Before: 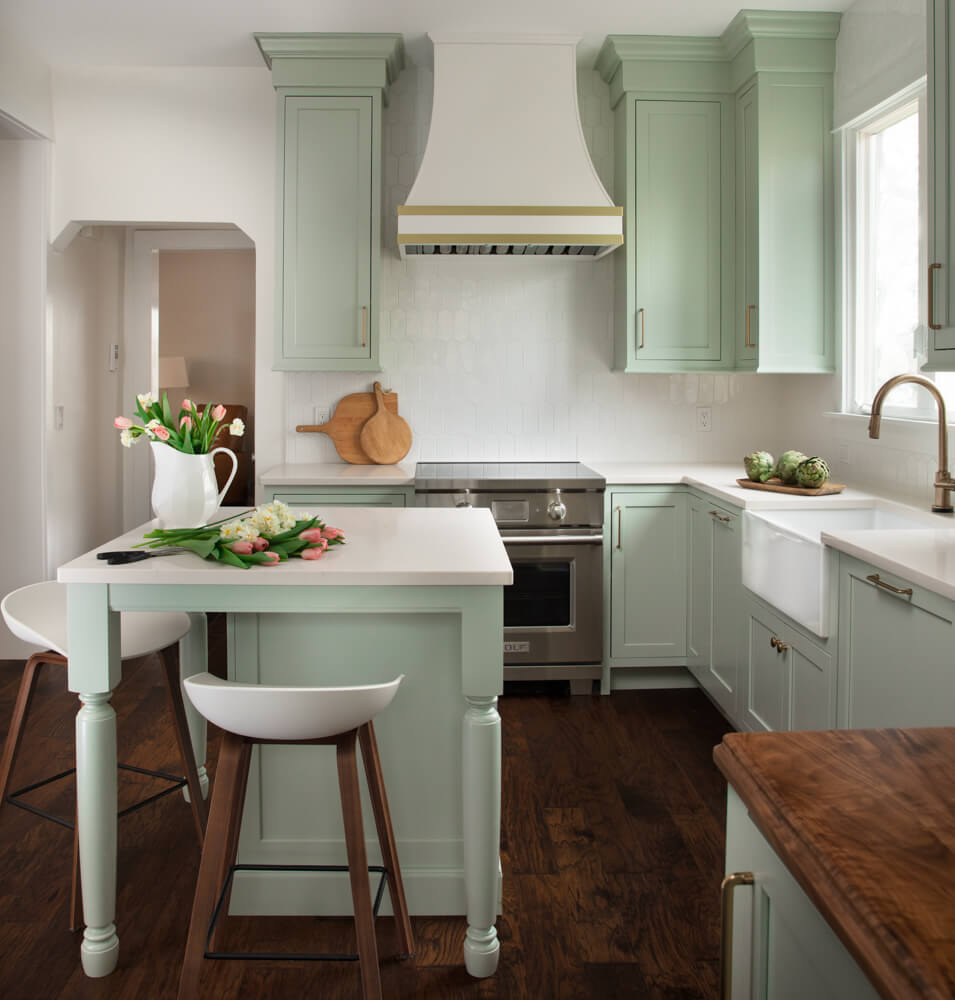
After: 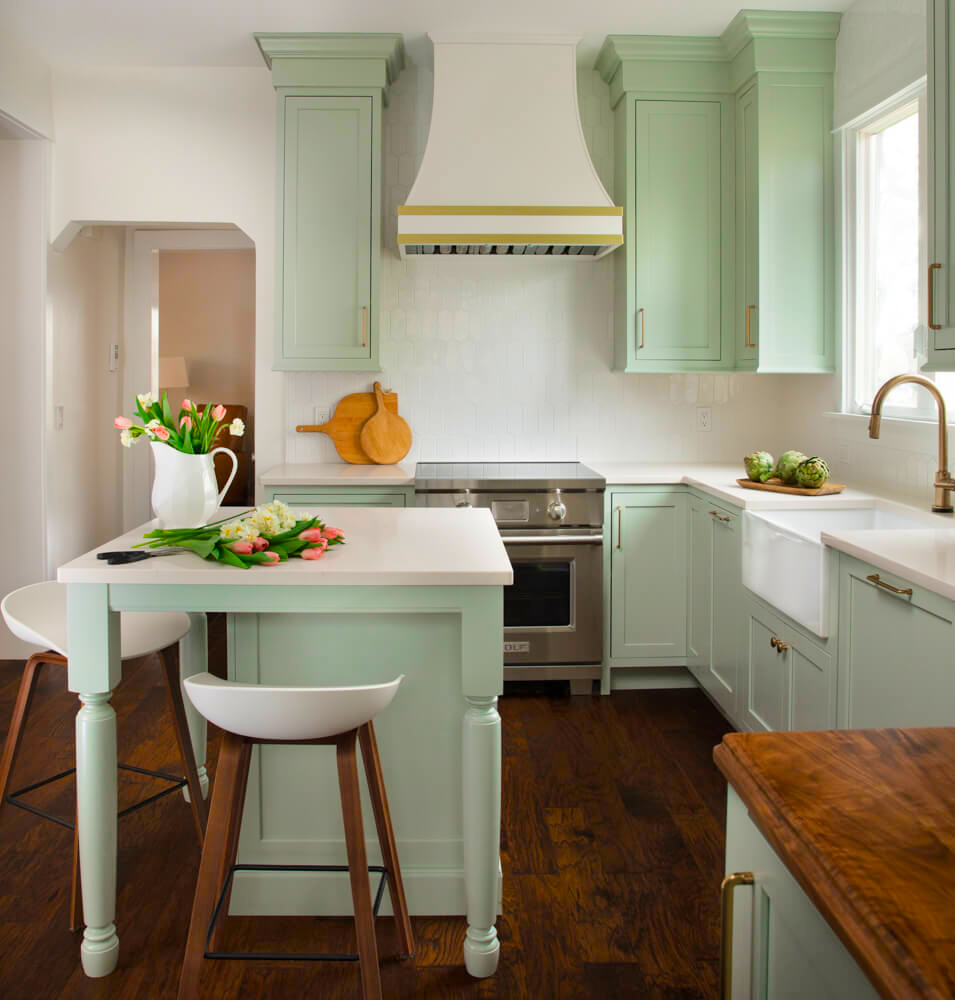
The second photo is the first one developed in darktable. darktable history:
color balance rgb: linear chroma grading › global chroma 14.723%, perceptual saturation grading › global saturation 25.855%, perceptual brilliance grading › mid-tones 11.049%, perceptual brilliance grading › shadows 14.999%
